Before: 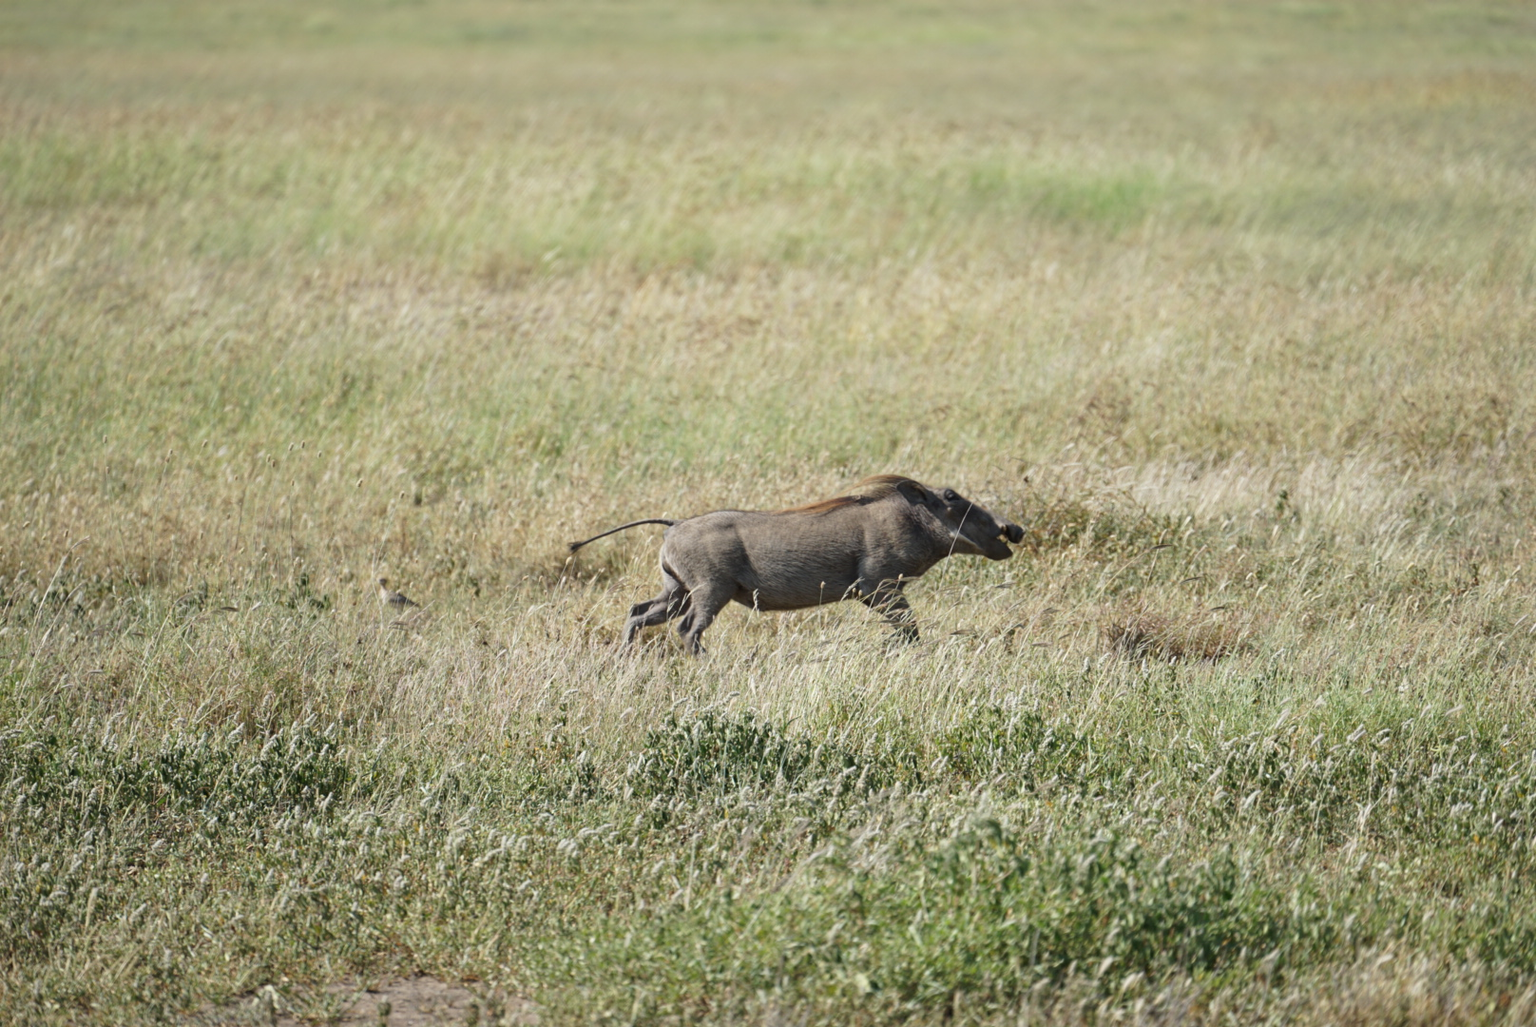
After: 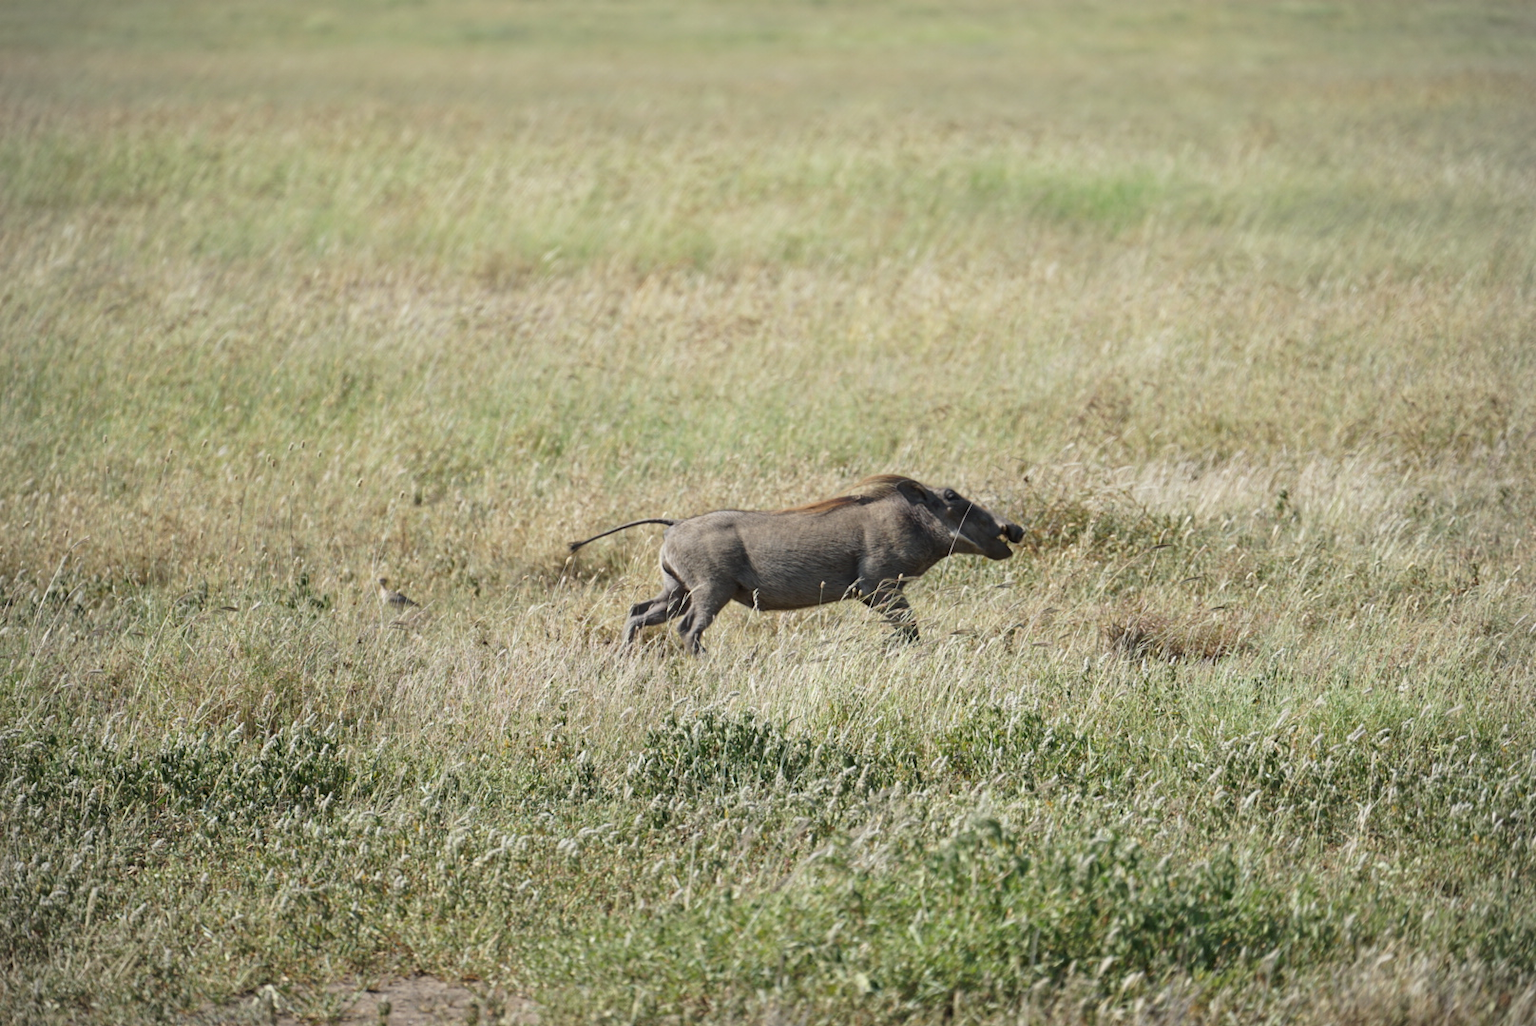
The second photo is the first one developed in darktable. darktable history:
vignetting: brightness -0.191, saturation -0.311, dithering 8-bit output, unbound false
